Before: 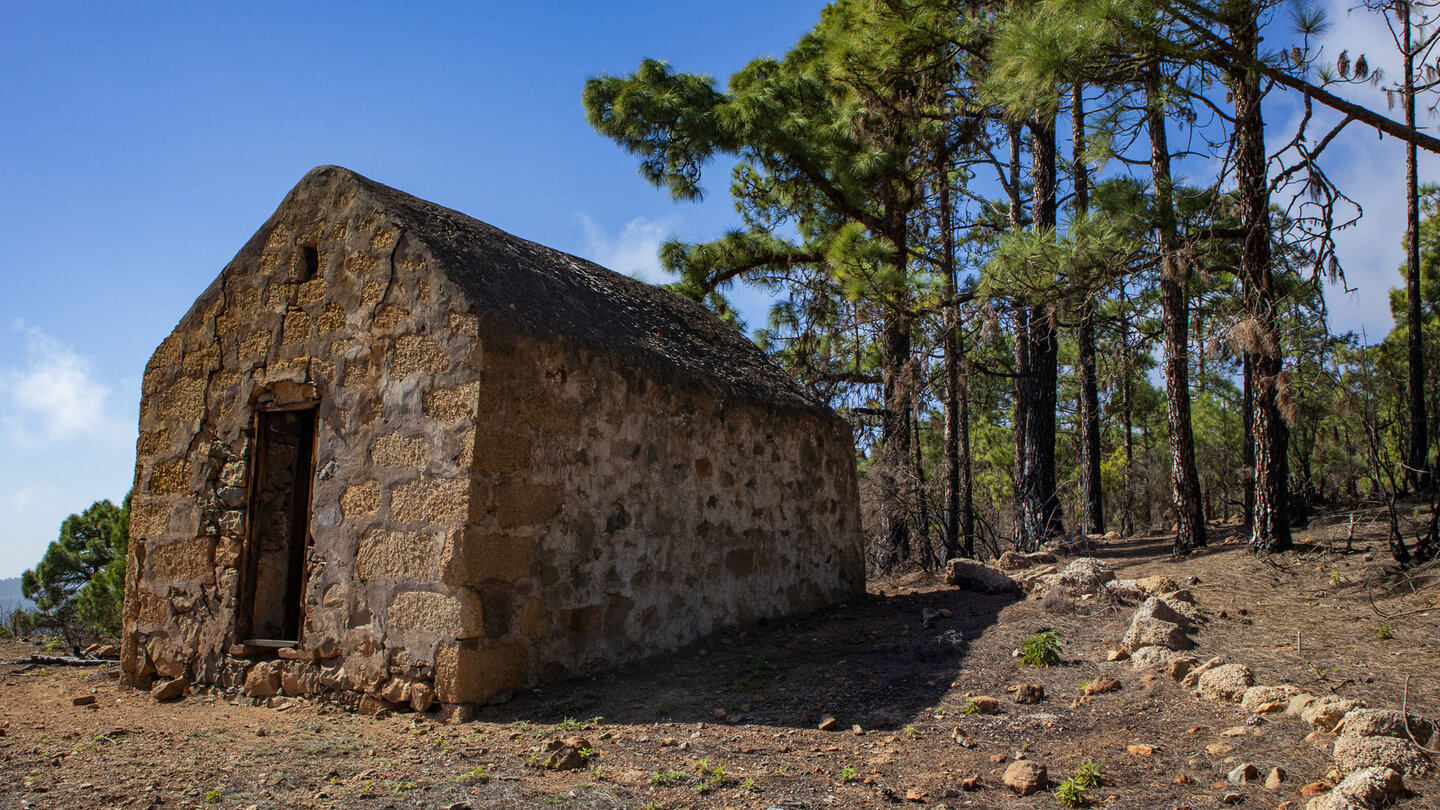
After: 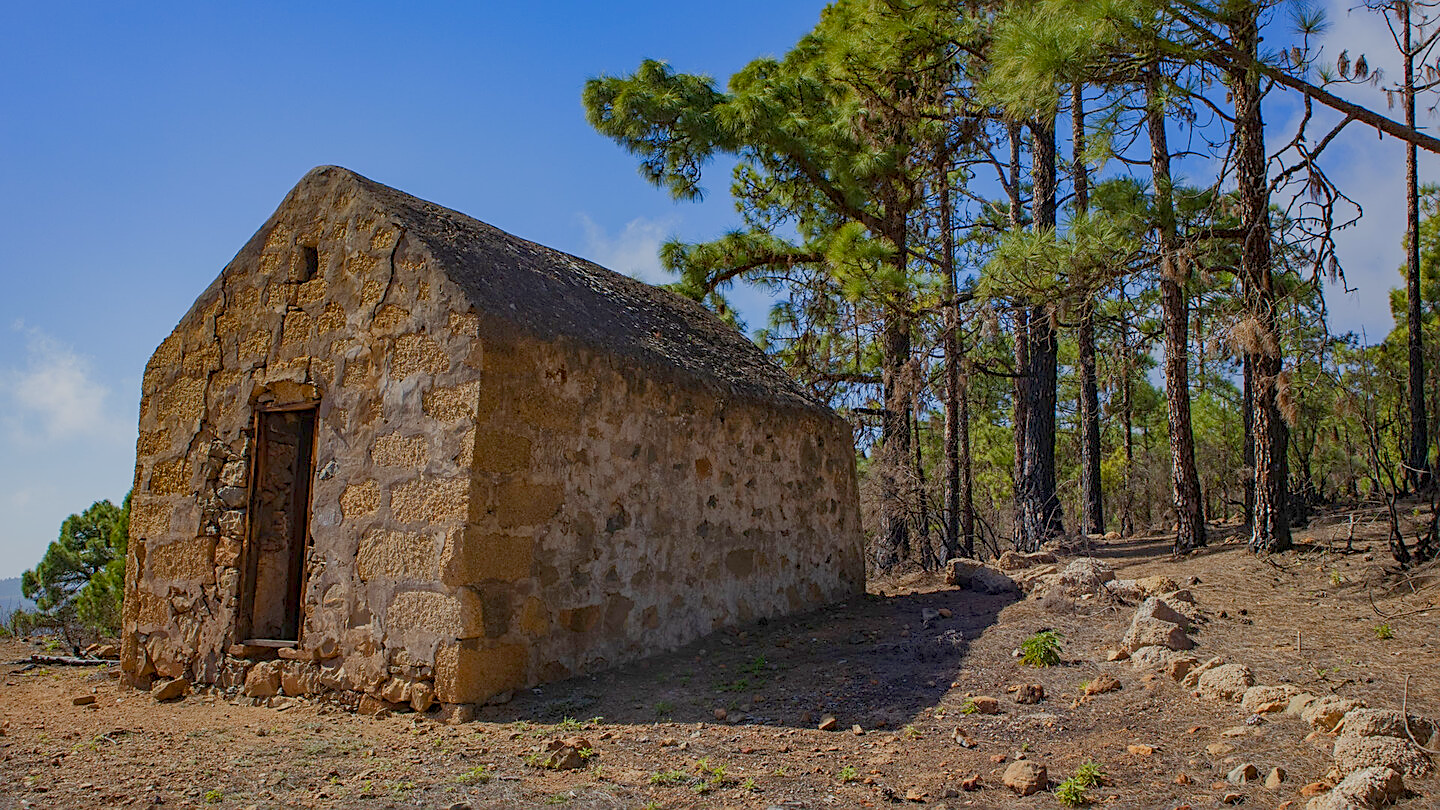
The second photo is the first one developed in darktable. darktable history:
shadows and highlights: shadows 12.21, white point adjustment 1.32, soften with gaussian
tone equalizer: edges refinement/feathering 500, mask exposure compensation -1.57 EV, preserve details no
color balance rgb: perceptual saturation grading › global saturation 15.307%, perceptual saturation grading › highlights -18.963%, perceptual saturation grading › shadows 19.906%, contrast -29.959%
exposure: compensate highlight preservation false
sharpen: on, module defaults
